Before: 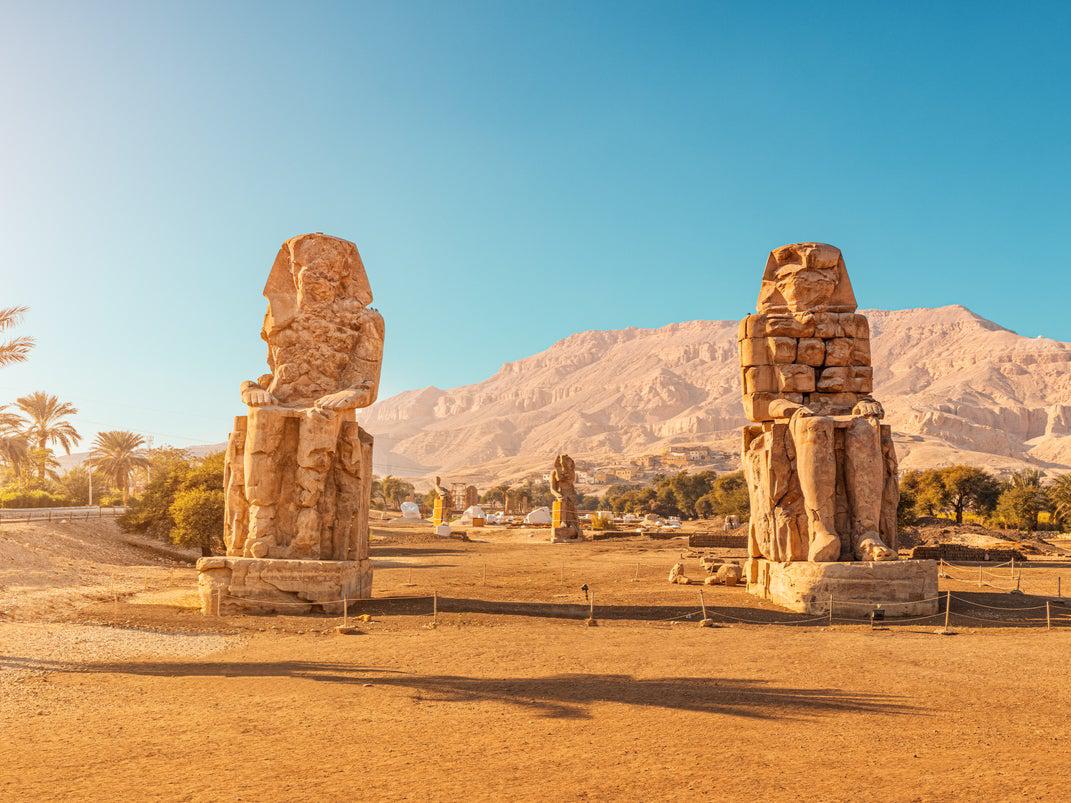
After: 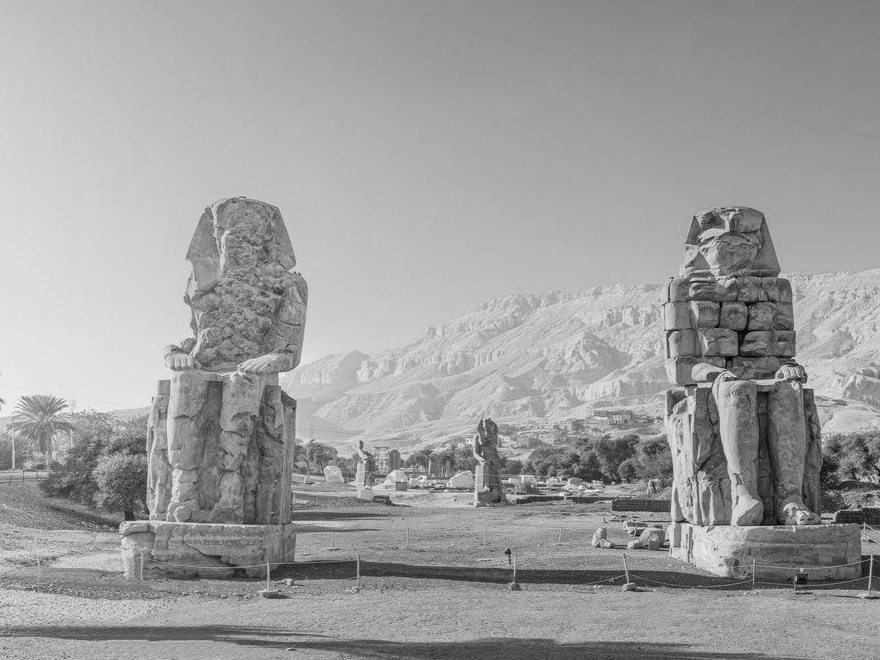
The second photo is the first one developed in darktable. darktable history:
crop and rotate: left 7.196%, top 4.574%, right 10.605%, bottom 13.178%
monochrome: a -35.87, b 49.73, size 1.7
